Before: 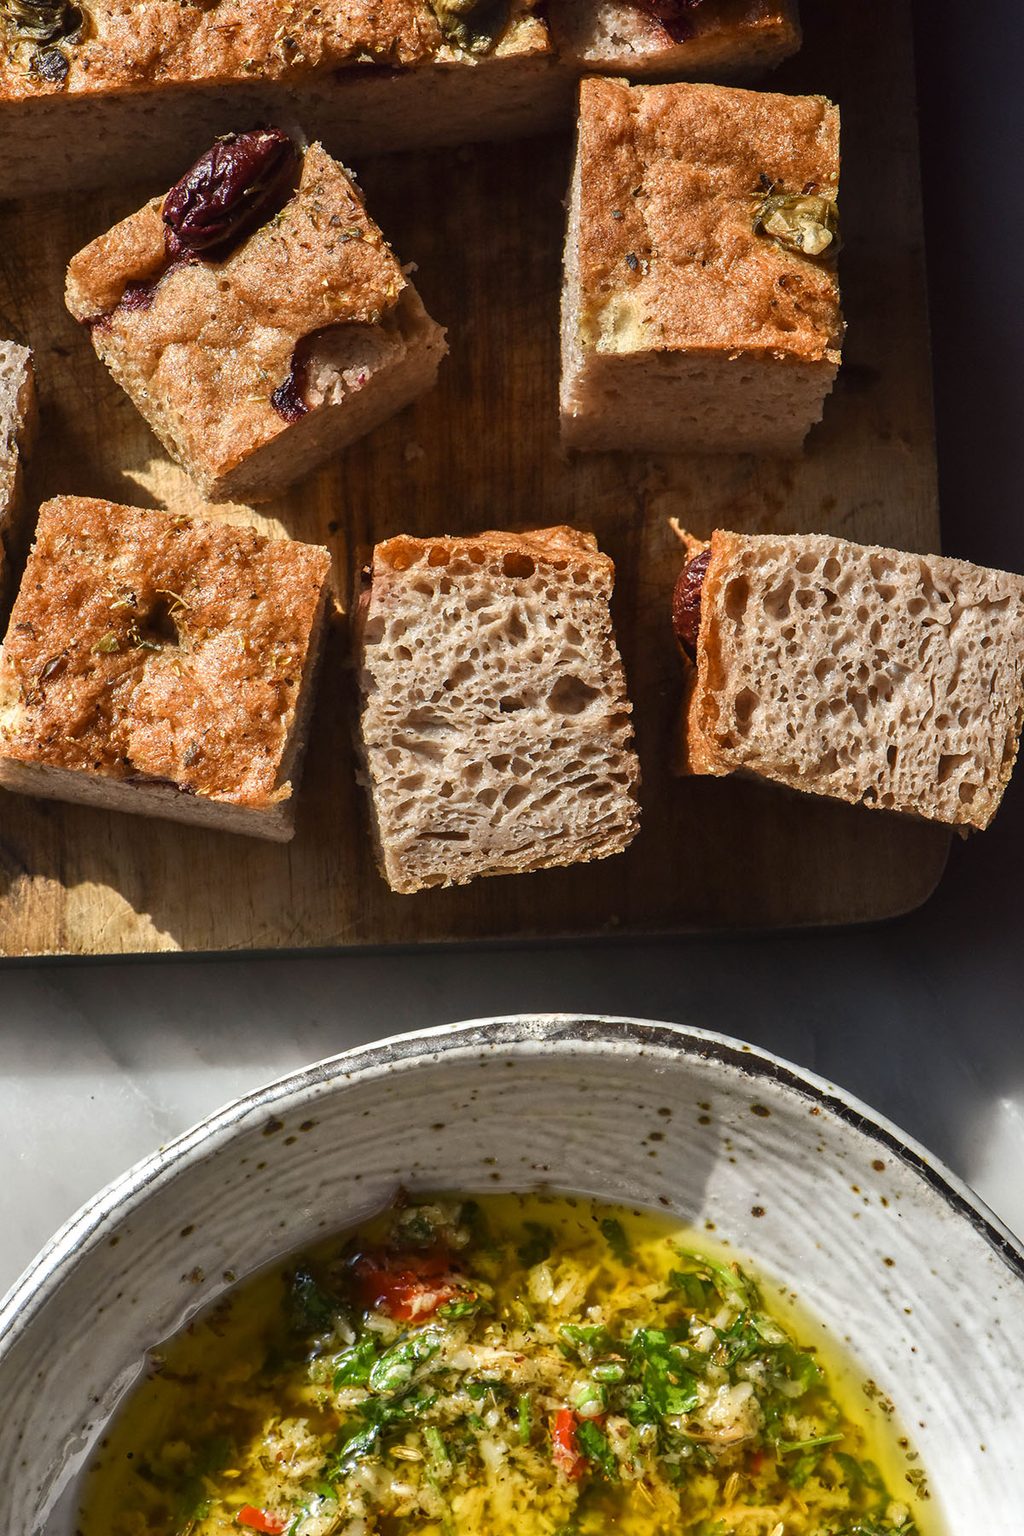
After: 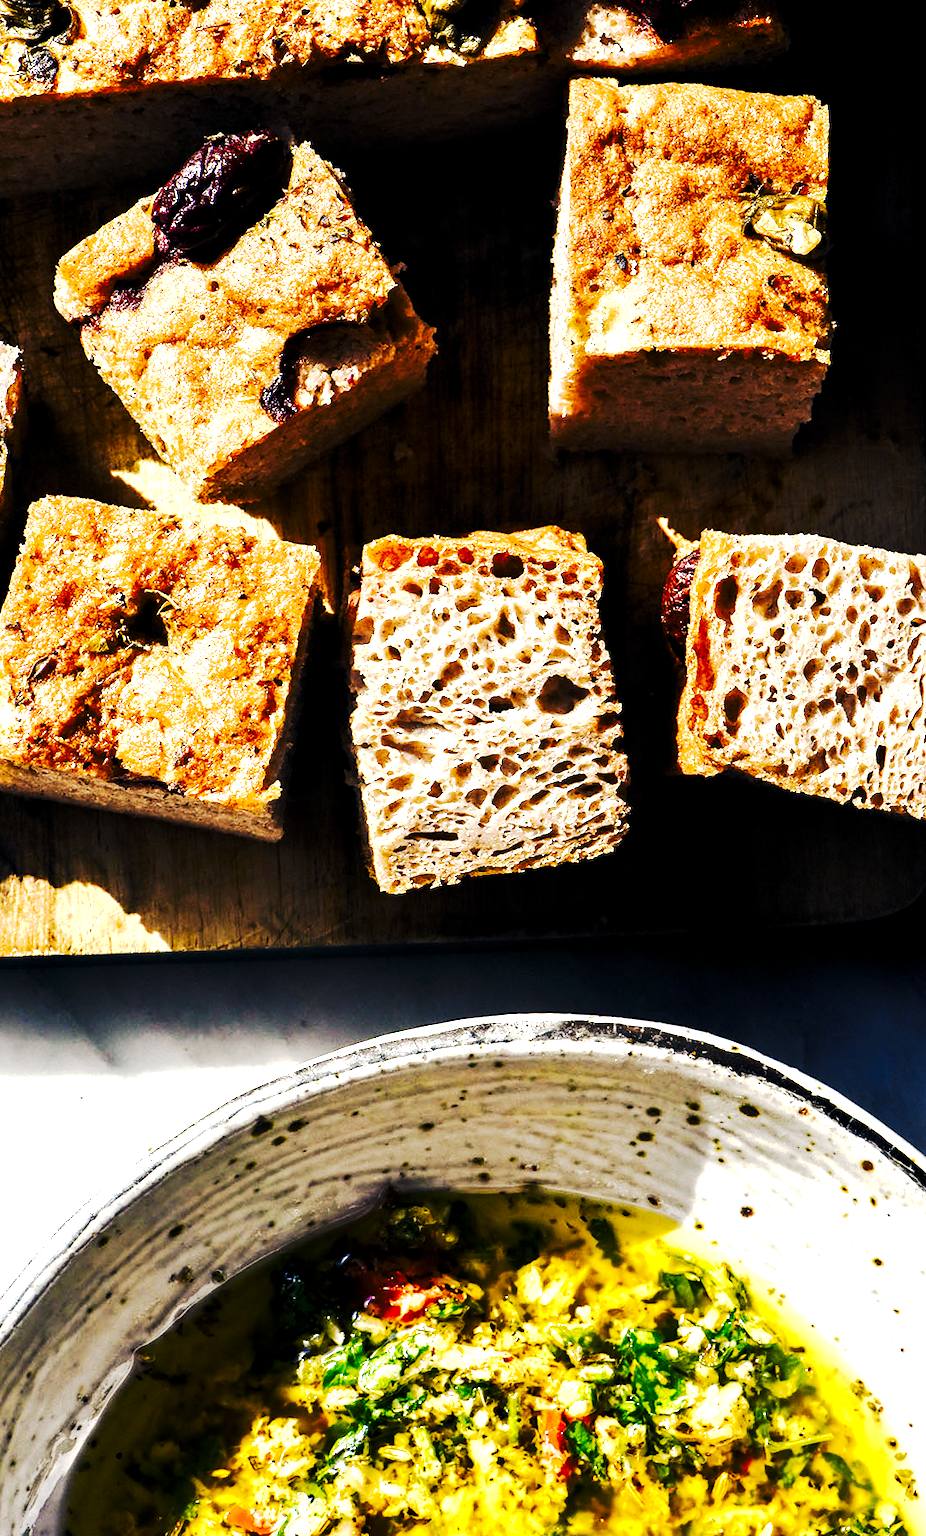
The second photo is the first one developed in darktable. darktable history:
crop and rotate: left 1.146%, right 8.294%
color balance rgb: shadows lift › luminance -40.968%, shadows lift › chroma 14.429%, shadows lift › hue 258.47°, perceptual saturation grading › global saturation 19.711%, perceptual saturation grading › highlights -25.27%, perceptual saturation grading › shadows 49.366%, global vibrance 20%
levels: levels [0.029, 0.545, 0.971]
tone curve: curves: ch0 [(0, 0) (0.003, 0.002) (0.011, 0.004) (0.025, 0.005) (0.044, 0.009) (0.069, 0.013) (0.1, 0.017) (0.136, 0.036) (0.177, 0.066) (0.224, 0.102) (0.277, 0.143) (0.335, 0.197) (0.399, 0.268) (0.468, 0.389) (0.543, 0.549) (0.623, 0.714) (0.709, 0.801) (0.801, 0.854) (0.898, 0.9) (1, 1)], preserve colors none
exposure: black level correction 0, exposure 1.2 EV, compensate exposure bias true, compensate highlight preservation false
